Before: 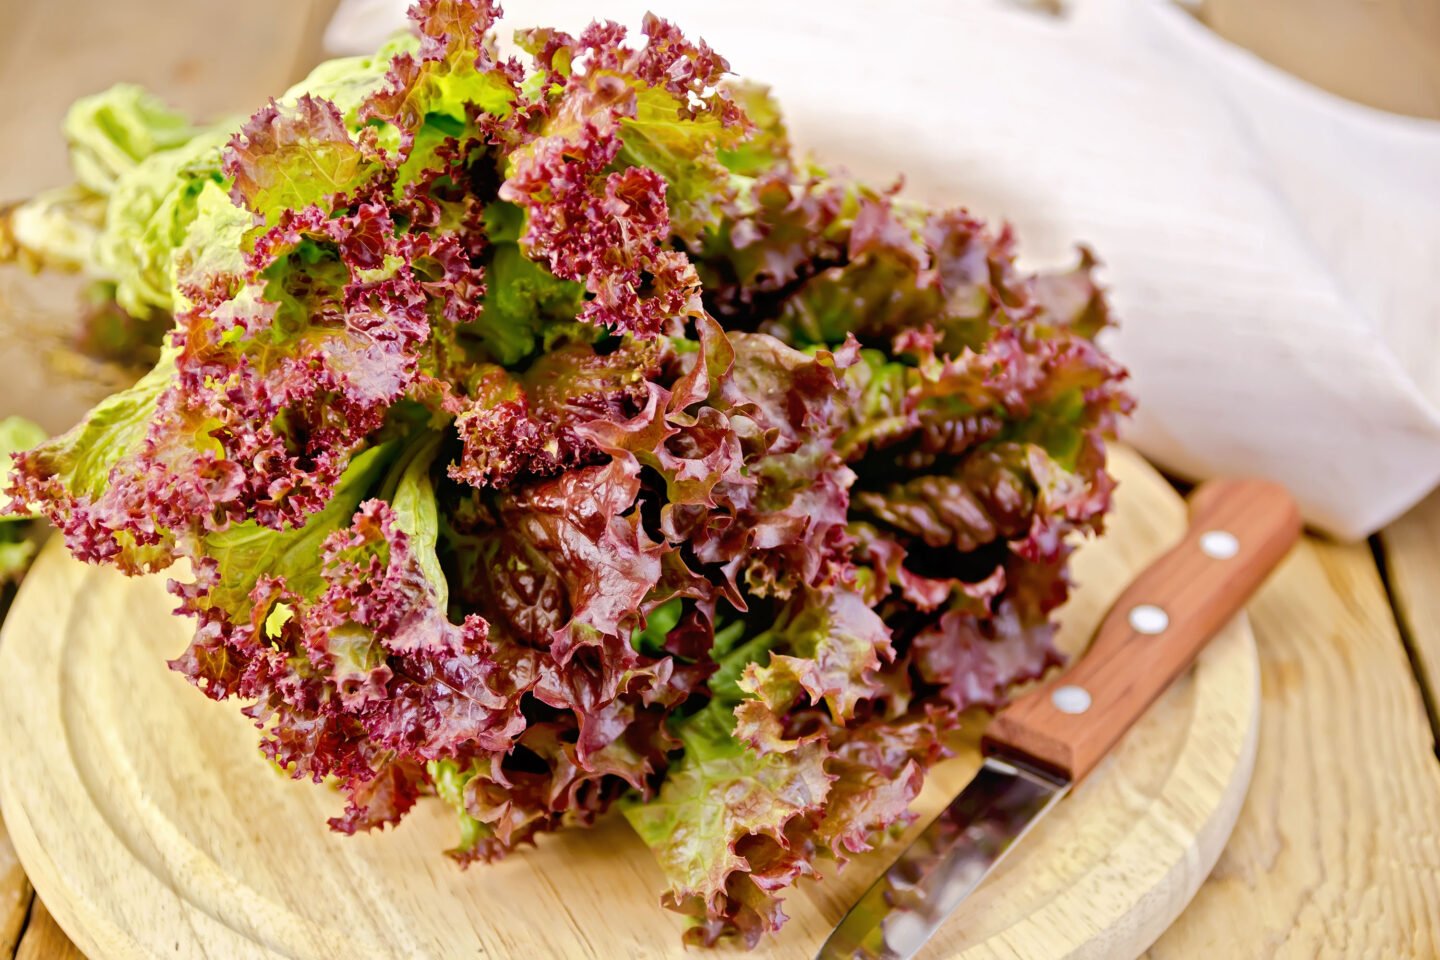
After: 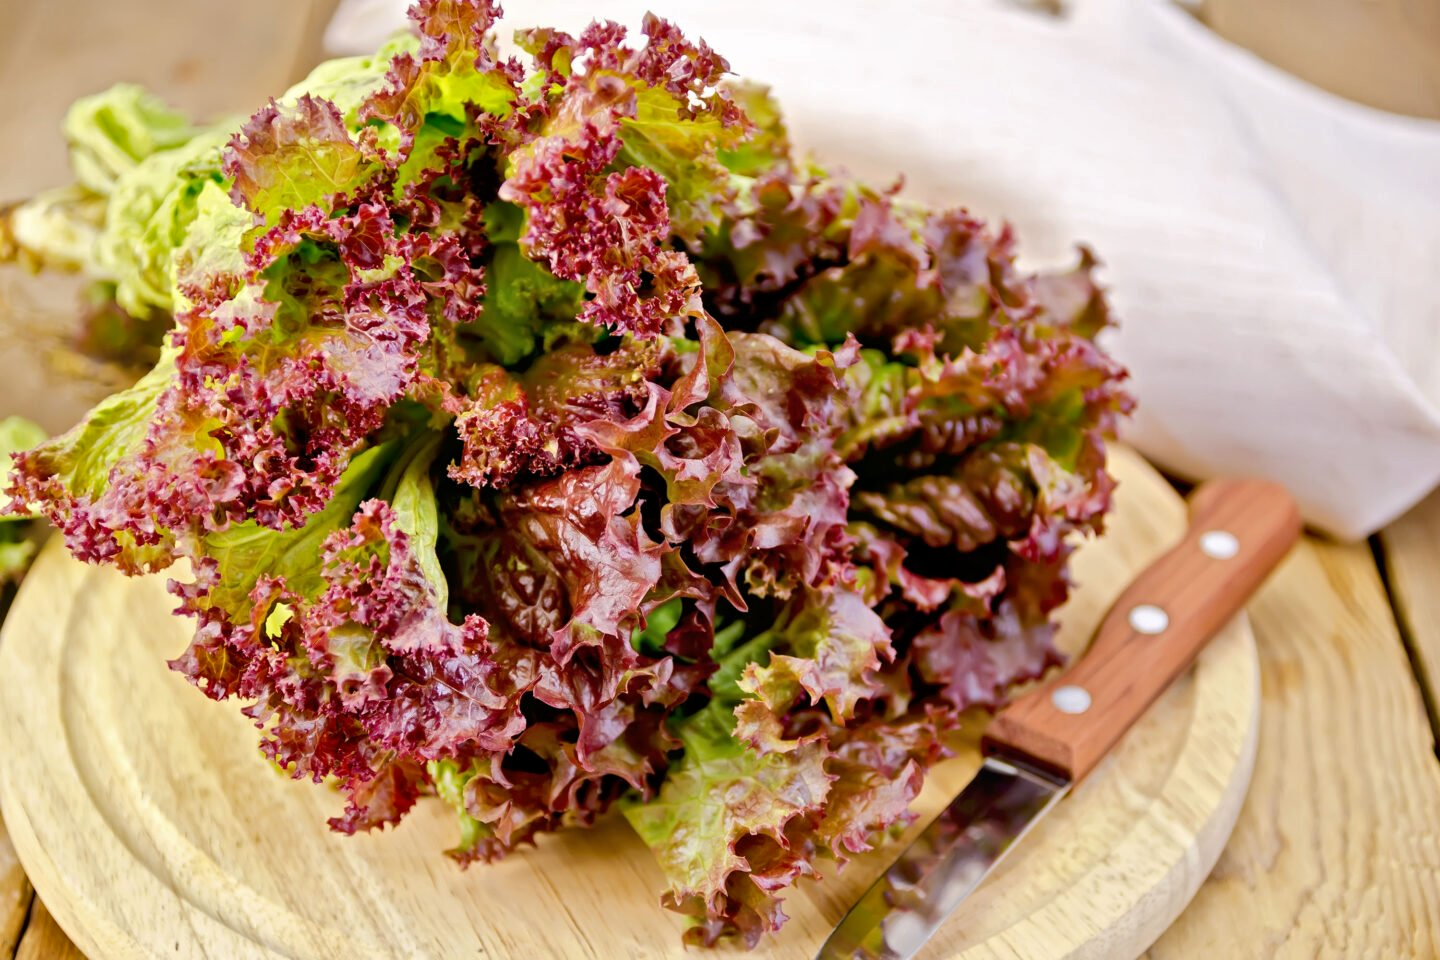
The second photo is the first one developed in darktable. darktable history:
exposure: black level correction 0.001, compensate highlight preservation false
shadows and highlights: shadows 52, highlights -28.58, soften with gaussian
